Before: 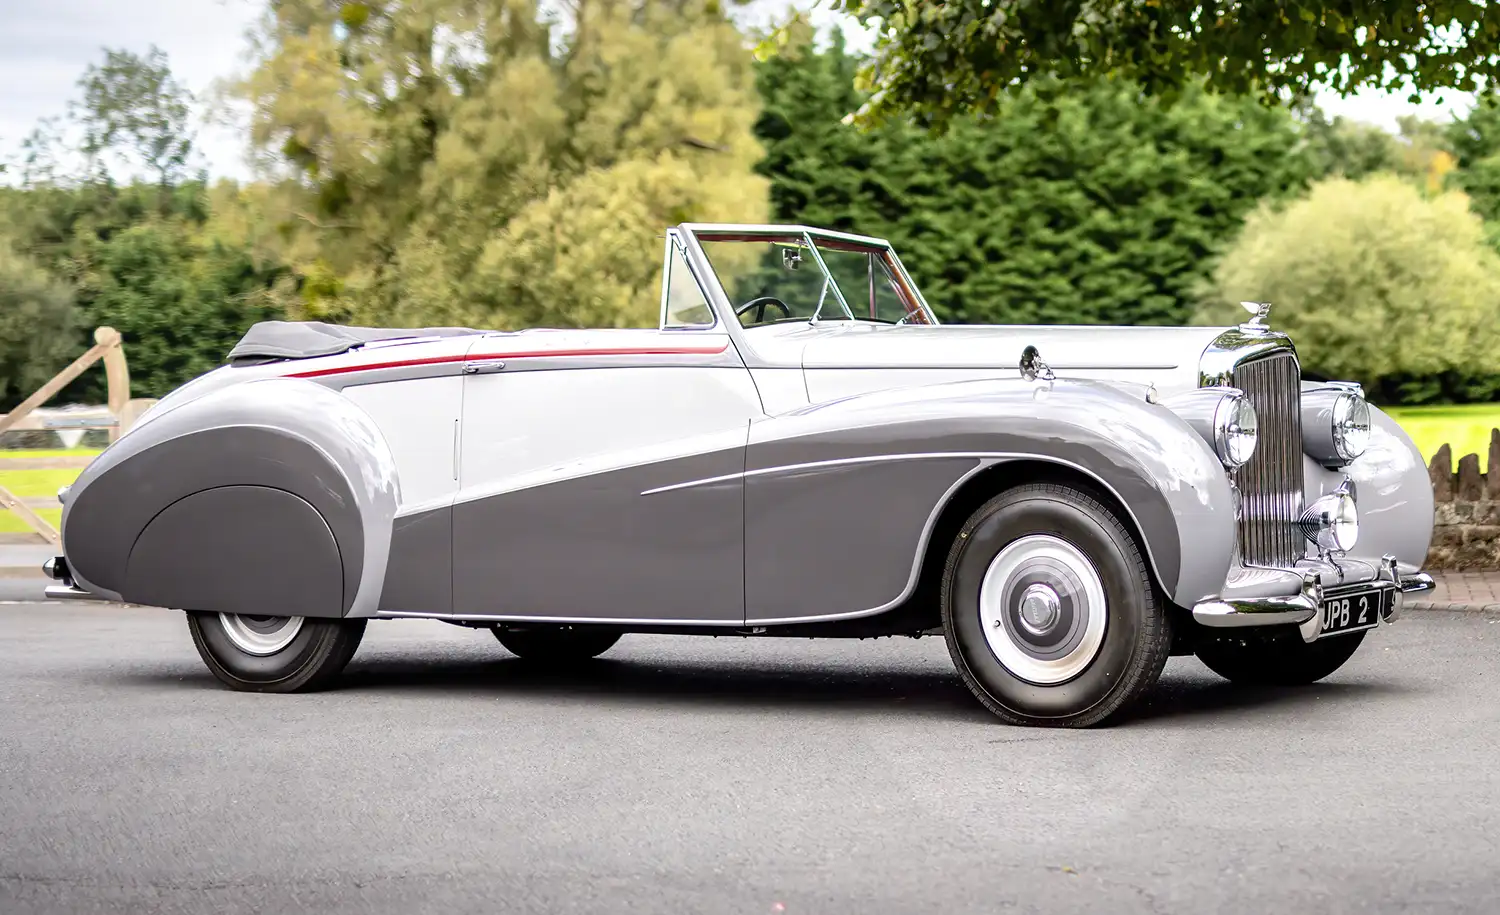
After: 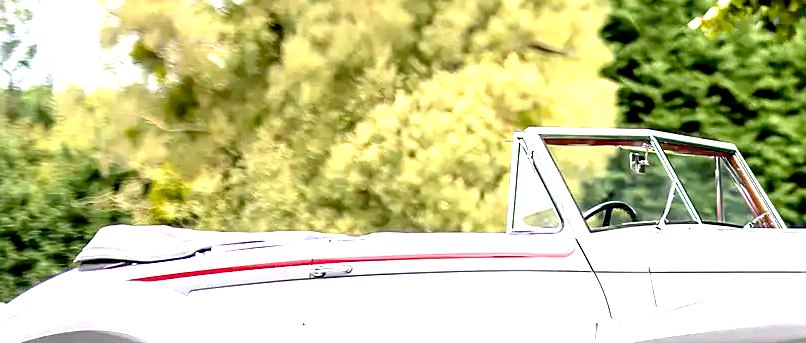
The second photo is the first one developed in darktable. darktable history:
crop: left 10.216%, top 10.556%, right 36.049%, bottom 51.851%
sharpen: radius 1.905, amount 0.412, threshold 1.219
exposure: black level correction 0.011, exposure 1.077 EV, compensate highlight preservation false
